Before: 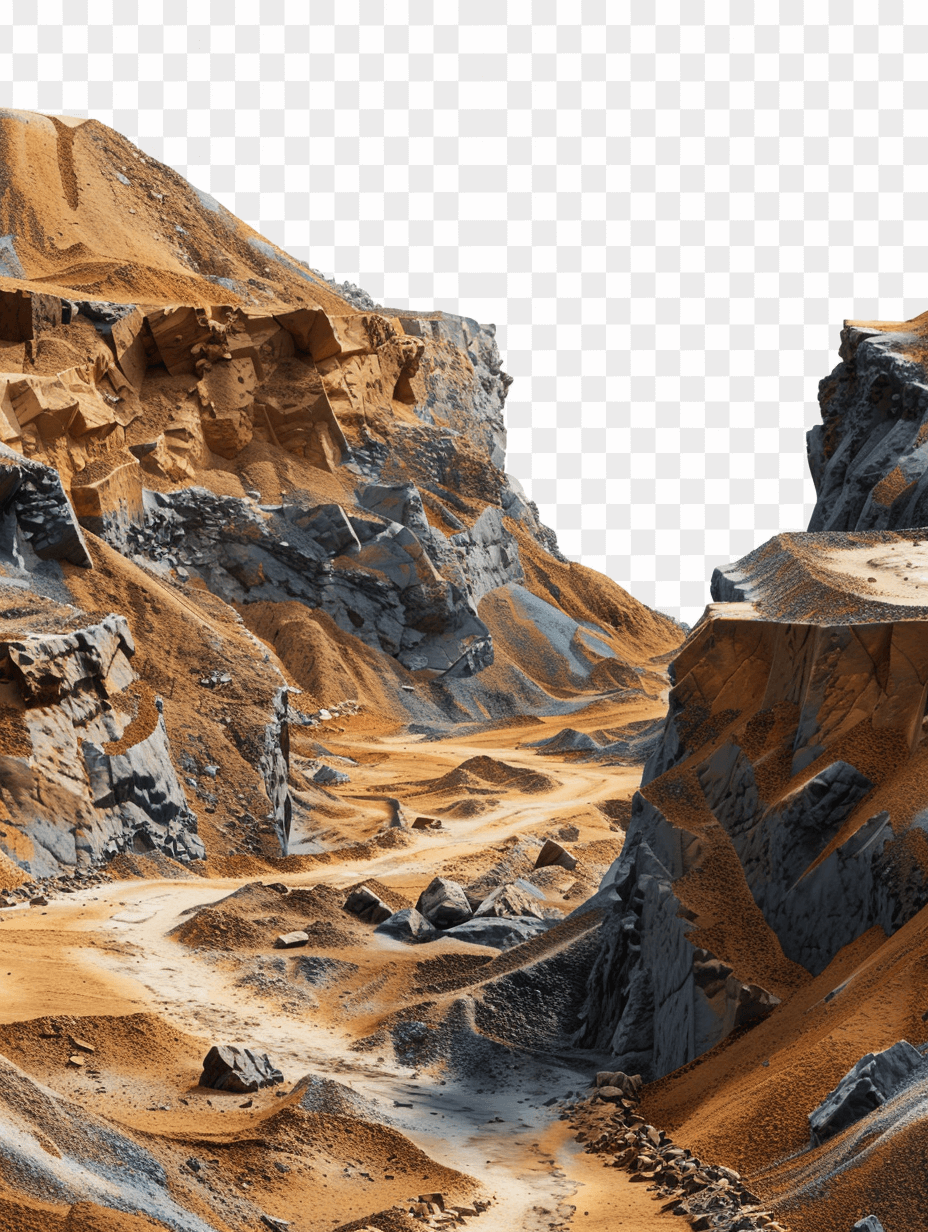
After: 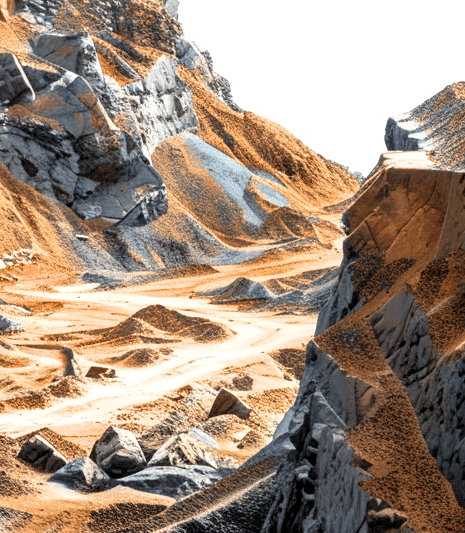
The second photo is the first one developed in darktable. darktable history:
crop: left 35.195%, top 36.63%, right 14.599%, bottom 20.097%
filmic rgb: black relative exposure -9.42 EV, white relative exposure 3.06 EV, hardness 6.1
exposure: black level correction 0.001, exposure 0.964 EV, compensate highlight preservation false
shadows and highlights: shadows 20.66, highlights -20.27, soften with gaussian
local contrast: highlights 61%, detail 143%, midtone range 0.428
